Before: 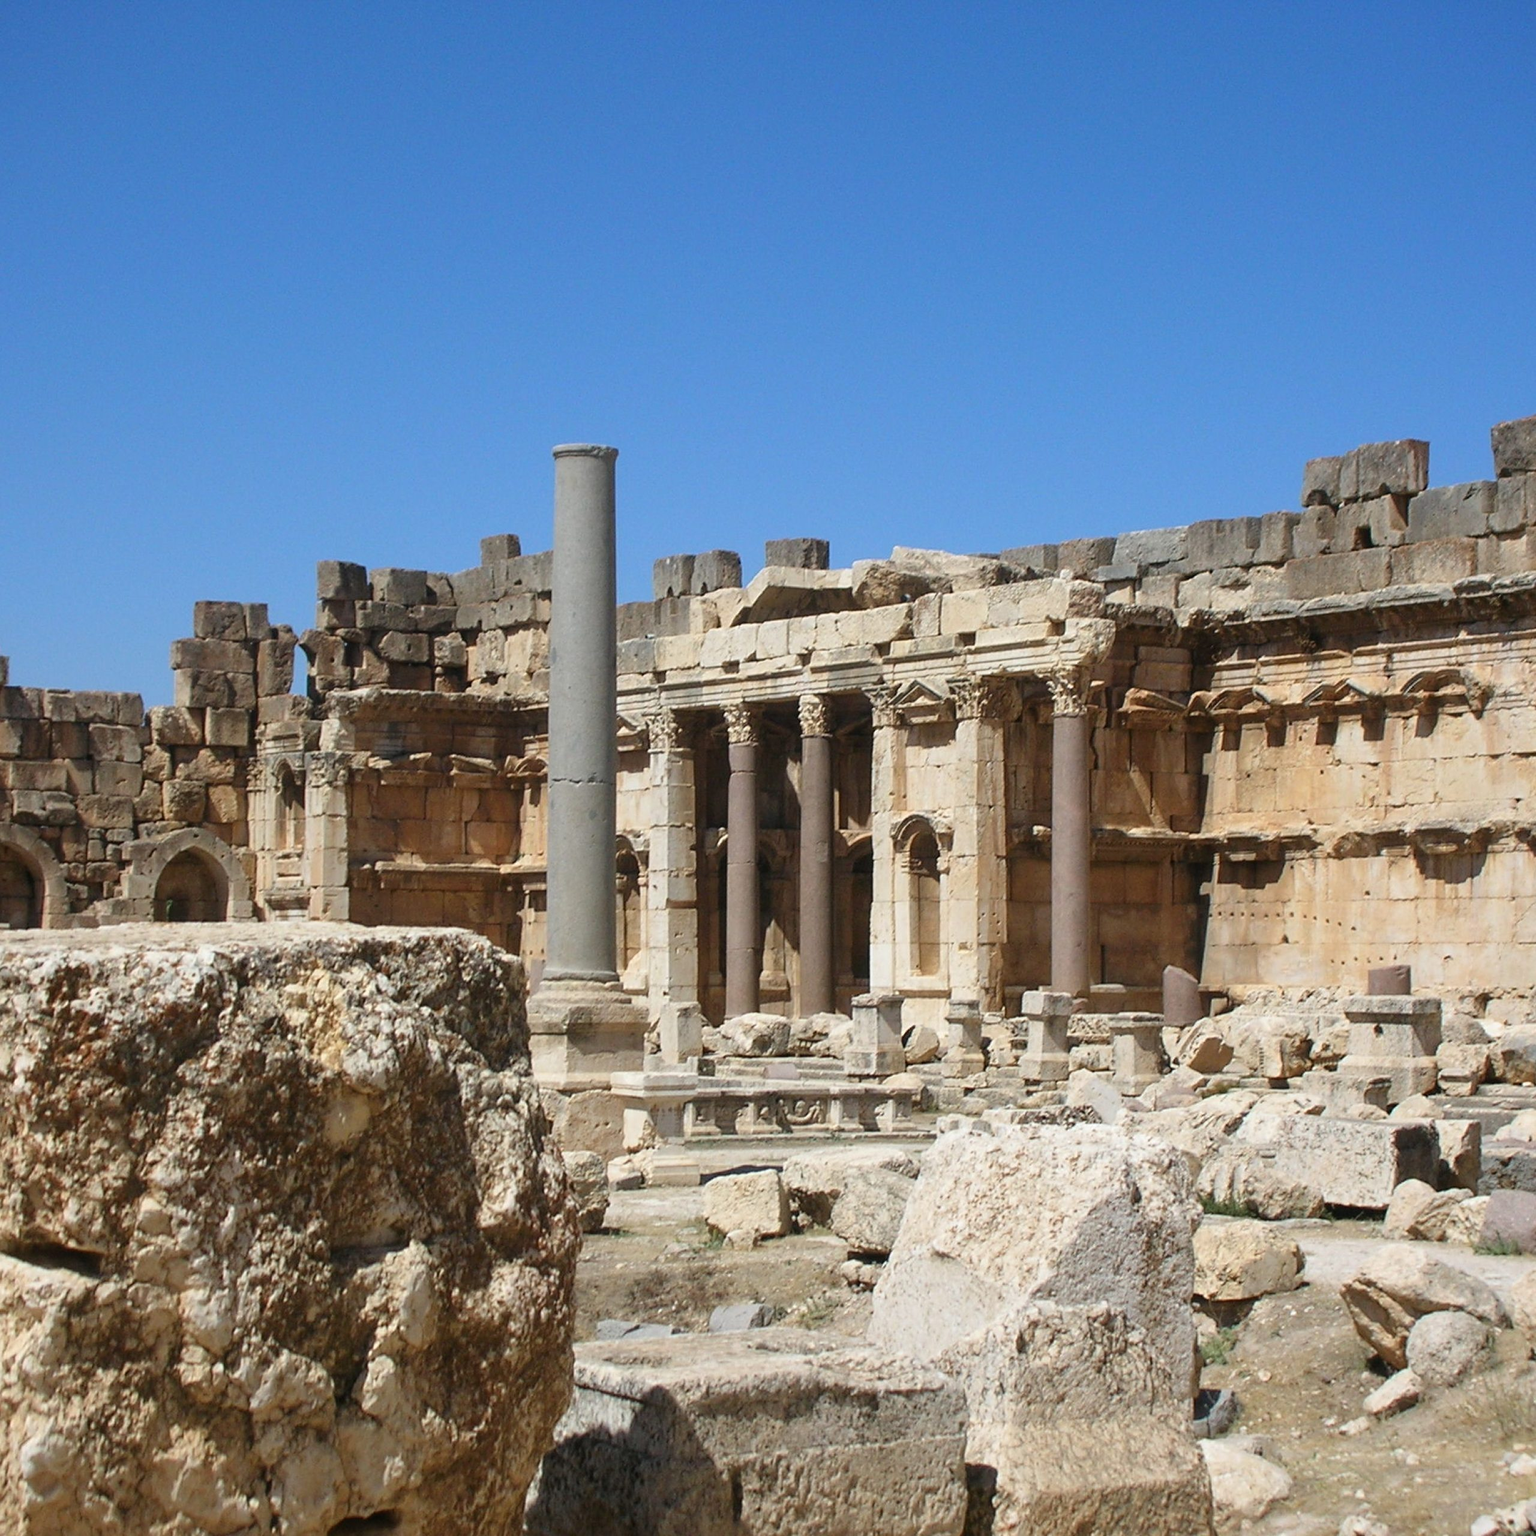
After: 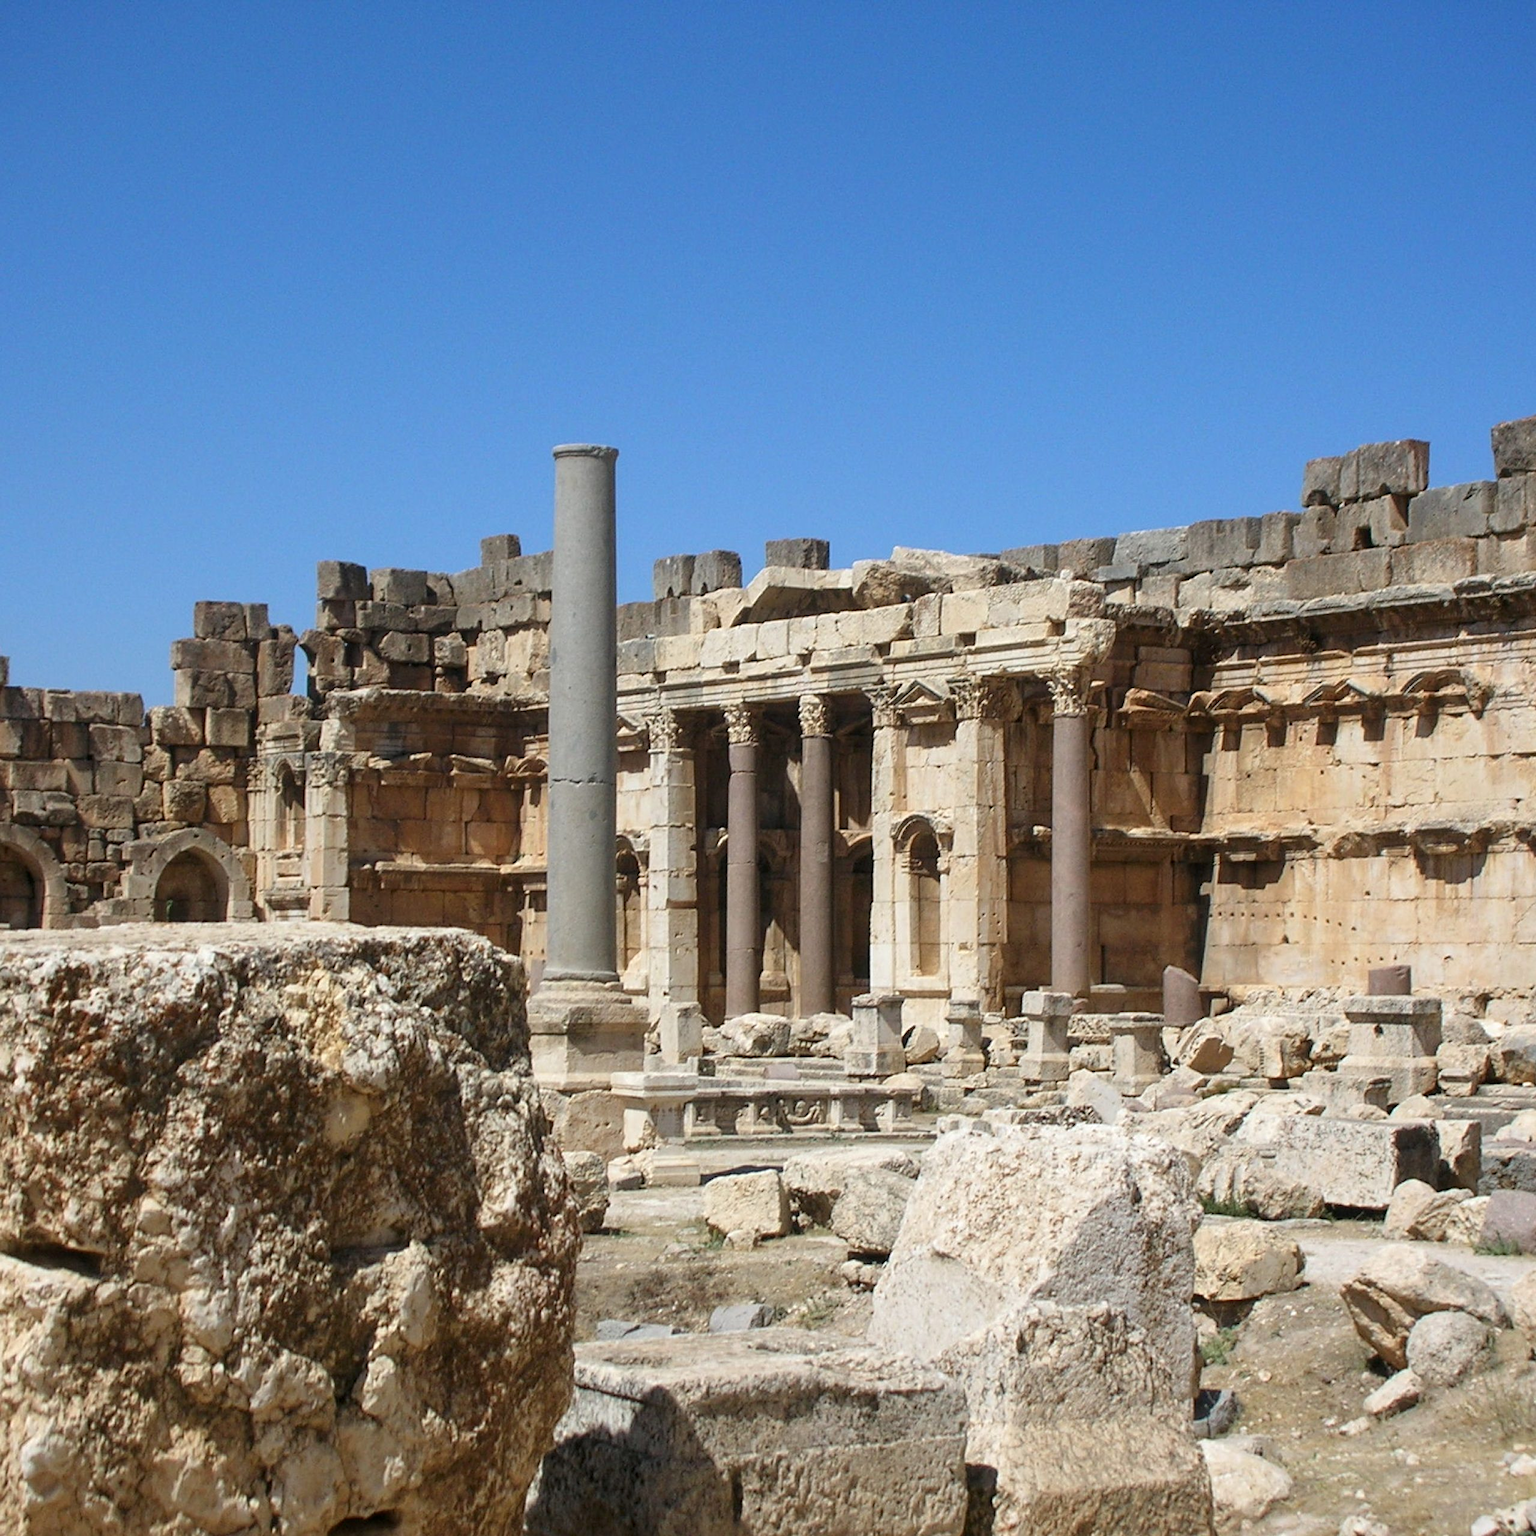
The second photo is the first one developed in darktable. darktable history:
local contrast: highlights 101%, shadows 101%, detail 119%, midtone range 0.2
